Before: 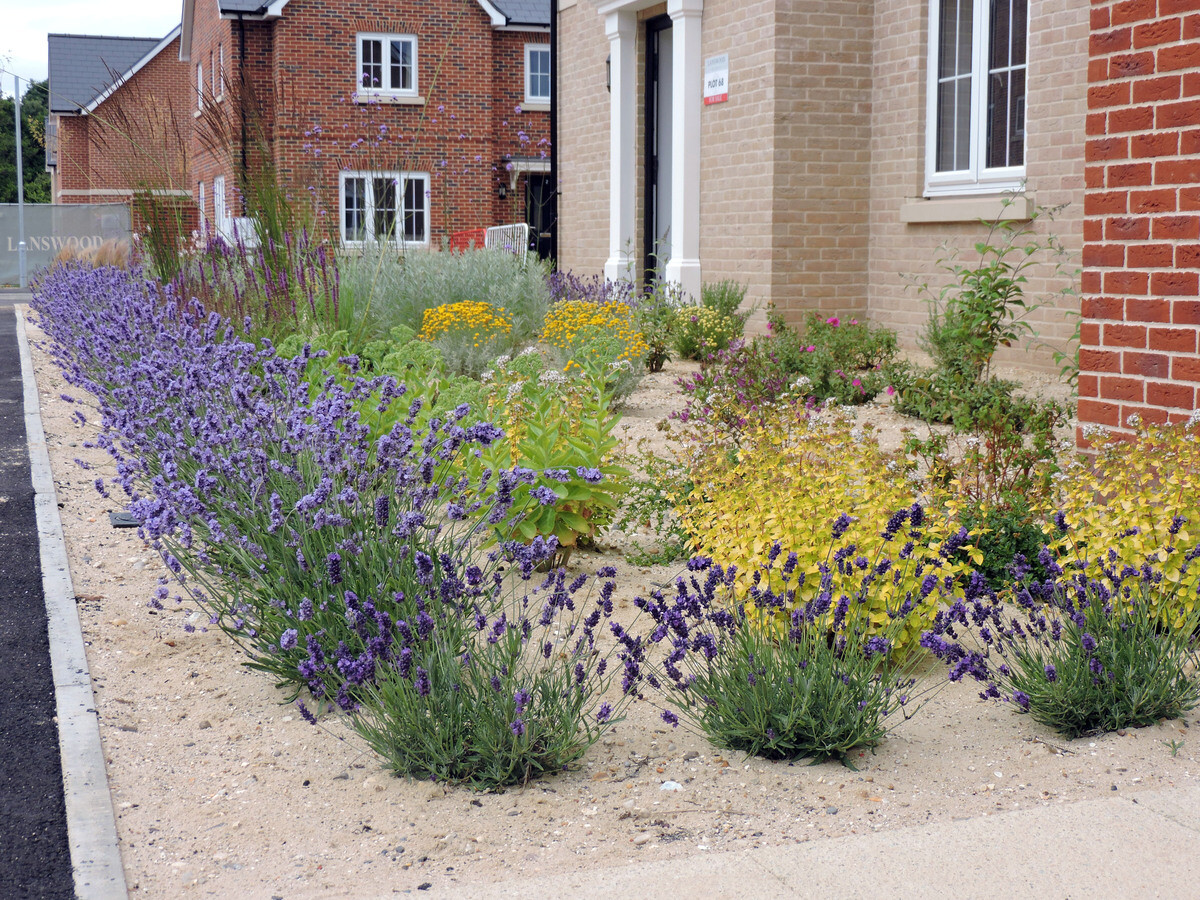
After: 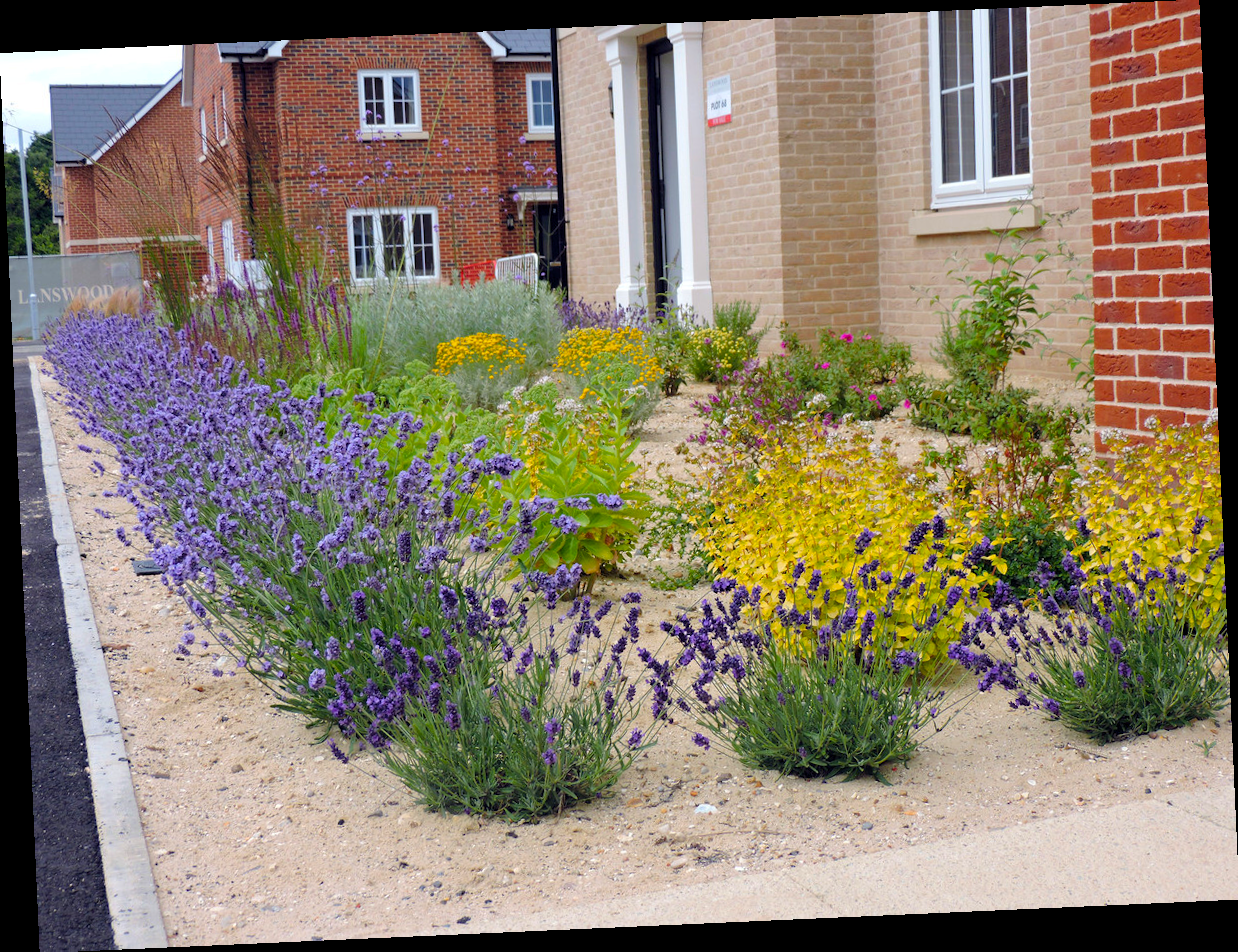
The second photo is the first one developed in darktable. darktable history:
rotate and perspective: rotation -2.56°, automatic cropping off
color balance rgb: perceptual saturation grading › global saturation 25%, global vibrance 20%
